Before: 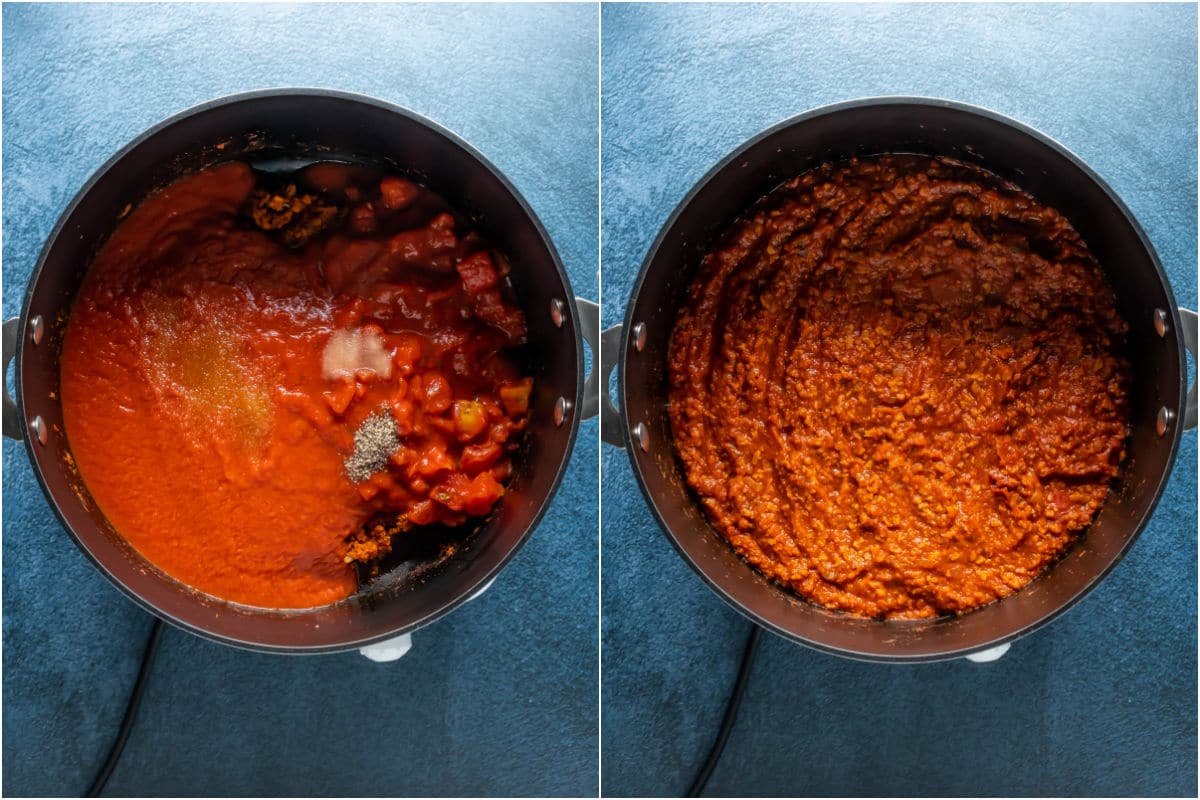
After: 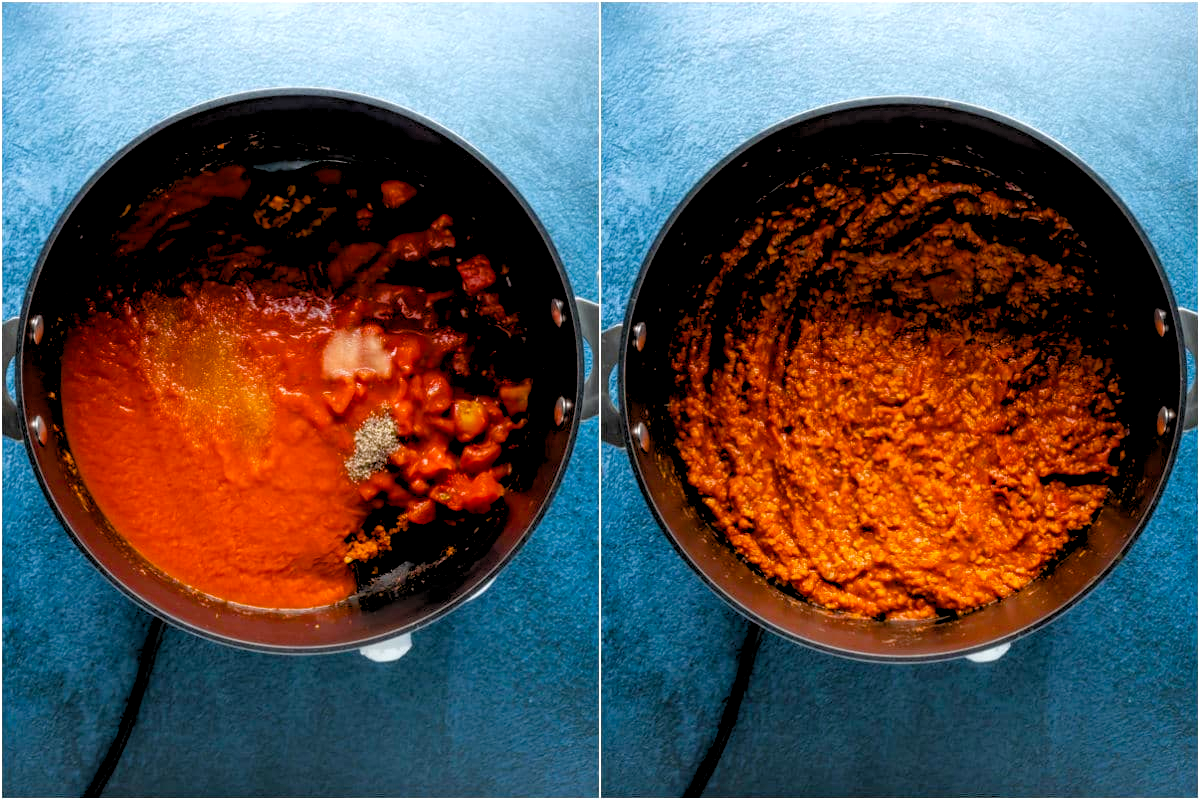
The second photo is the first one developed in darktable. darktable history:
rgb levels: levels [[0.013, 0.434, 0.89], [0, 0.5, 1], [0, 0.5, 1]]
color balance rgb: perceptual saturation grading › global saturation 35%, perceptual saturation grading › highlights -25%, perceptual saturation grading › shadows 25%, global vibrance 10%
